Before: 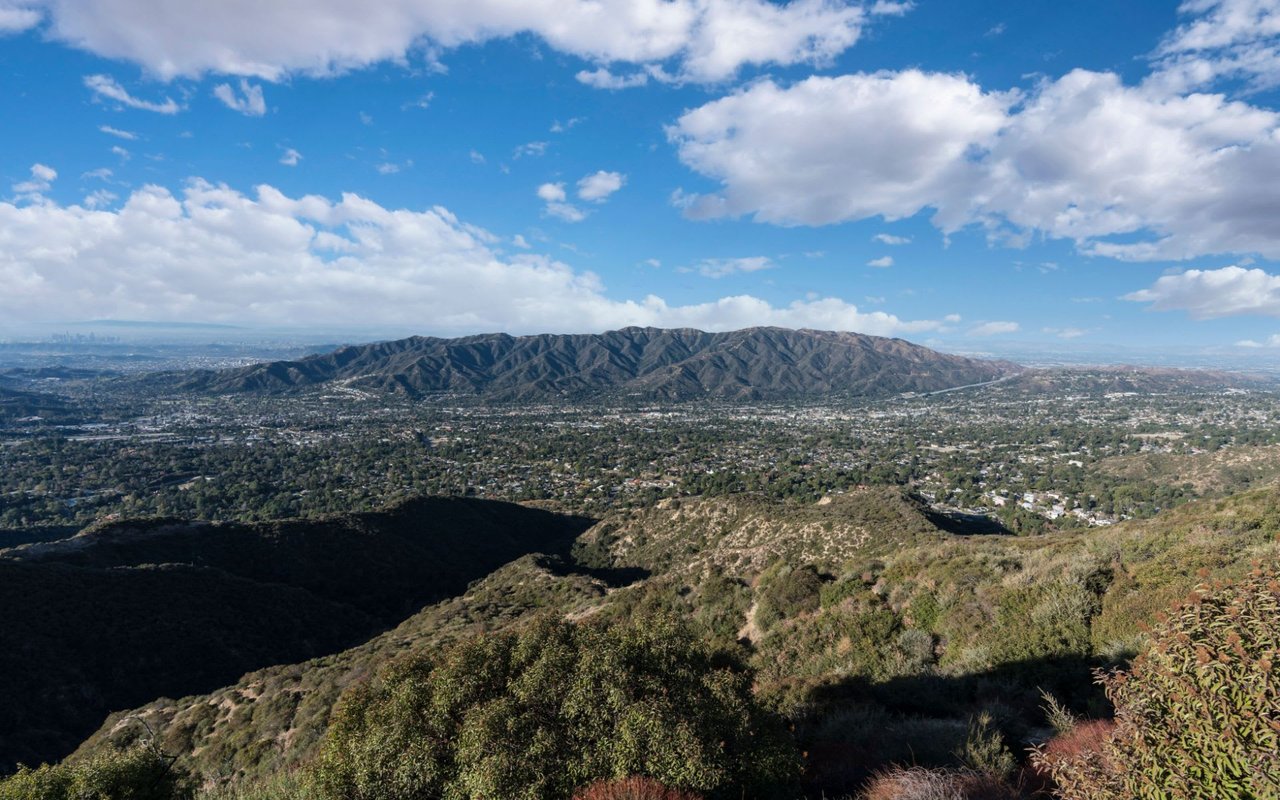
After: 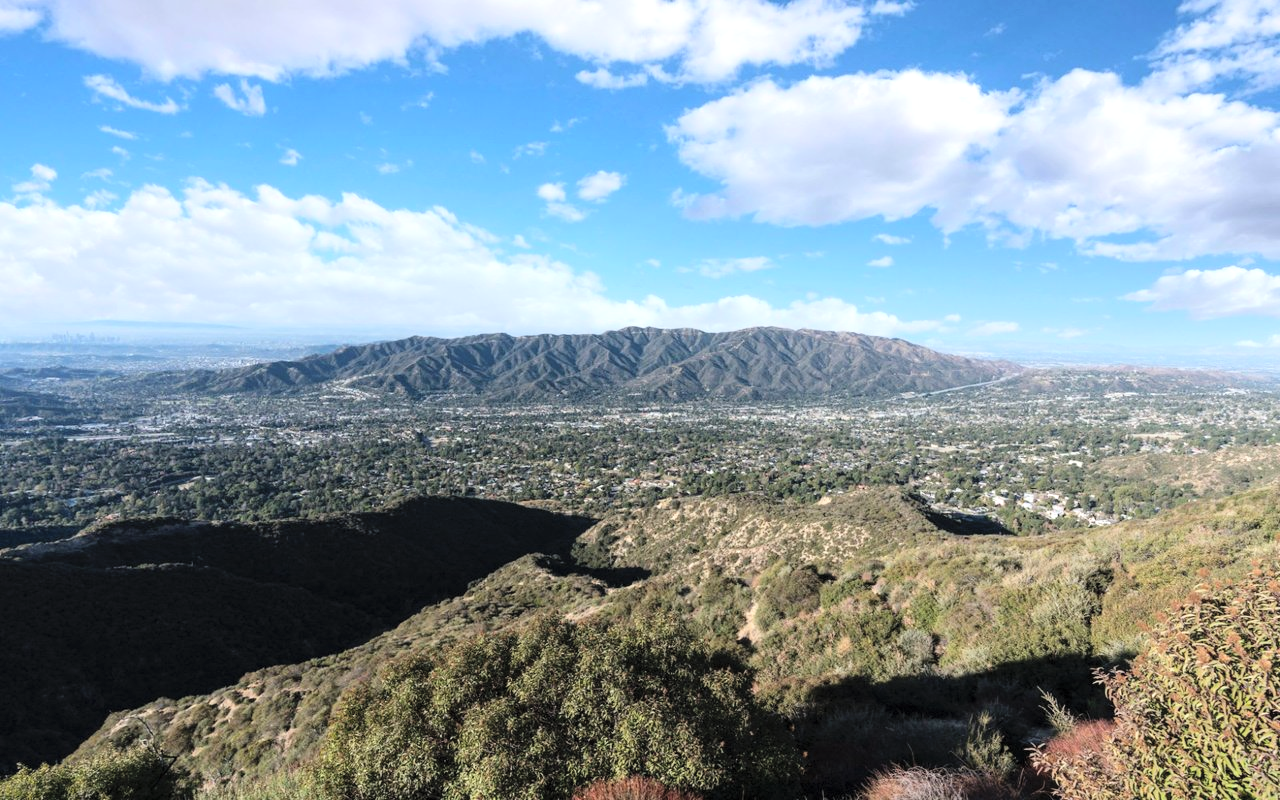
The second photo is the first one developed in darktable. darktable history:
tone equalizer: -8 EV -0.398 EV, -7 EV -0.403 EV, -6 EV -0.34 EV, -5 EV -0.206 EV, -3 EV 0.254 EV, -2 EV 0.354 EV, -1 EV 0.381 EV, +0 EV 0.407 EV
contrast brightness saturation: contrast 0.144, brightness 0.224
